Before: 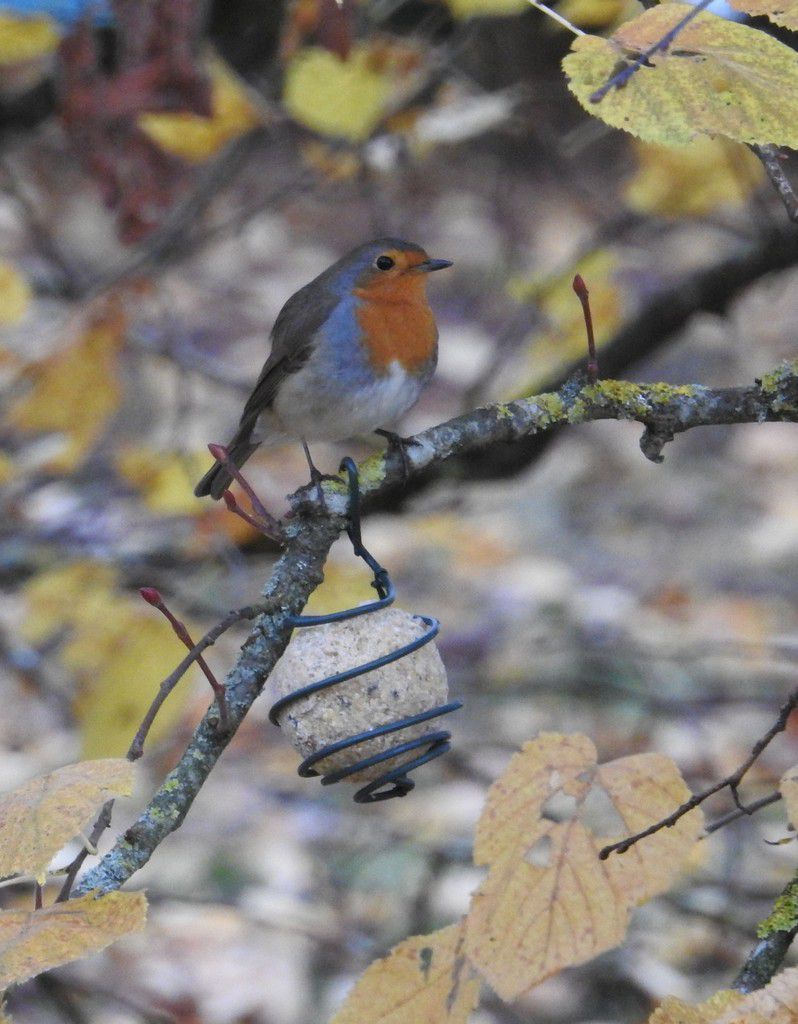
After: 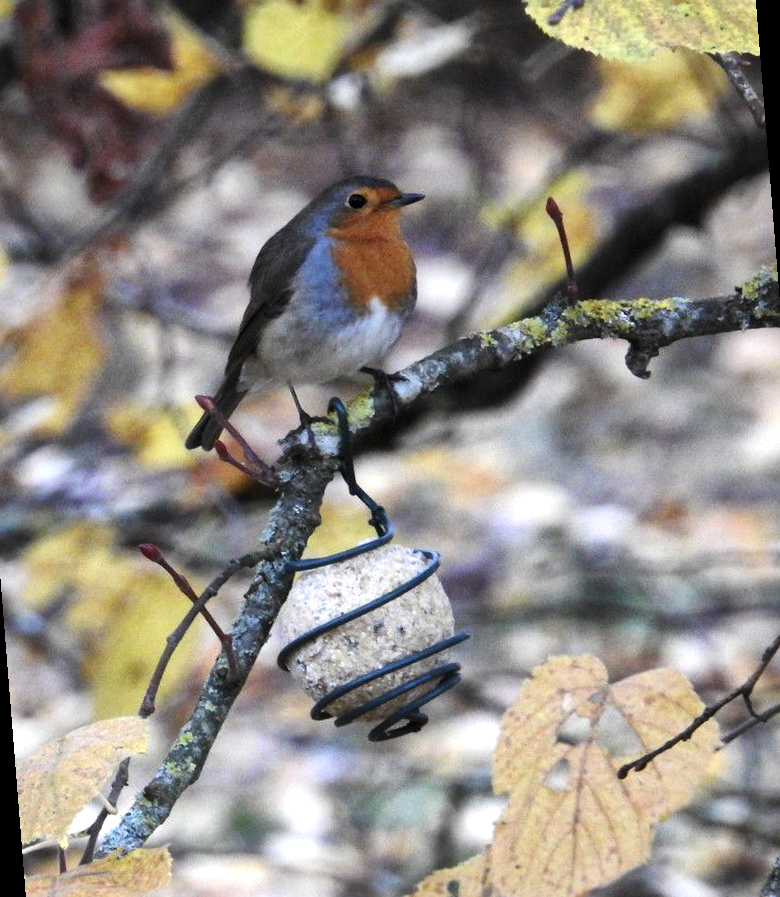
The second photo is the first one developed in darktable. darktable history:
tone equalizer: -8 EV -0.75 EV, -7 EV -0.7 EV, -6 EV -0.6 EV, -5 EV -0.4 EV, -3 EV 0.4 EV, -2 EV 0.6 EV, -1 EV 0.7 EV, +0 EV 0.75 EV, edges refinement/feathering 500, mask exposure compensation -1.57 EV, preserve details no
rotate and perspective: rotation -4.57°, crop left 0.054, crop right 0.944, crop top 0.087, crop bottom 0.914
local contrast: mode bilateral grid, contrast 20, coarseness 50, detail 141%, midtone range 0.2
